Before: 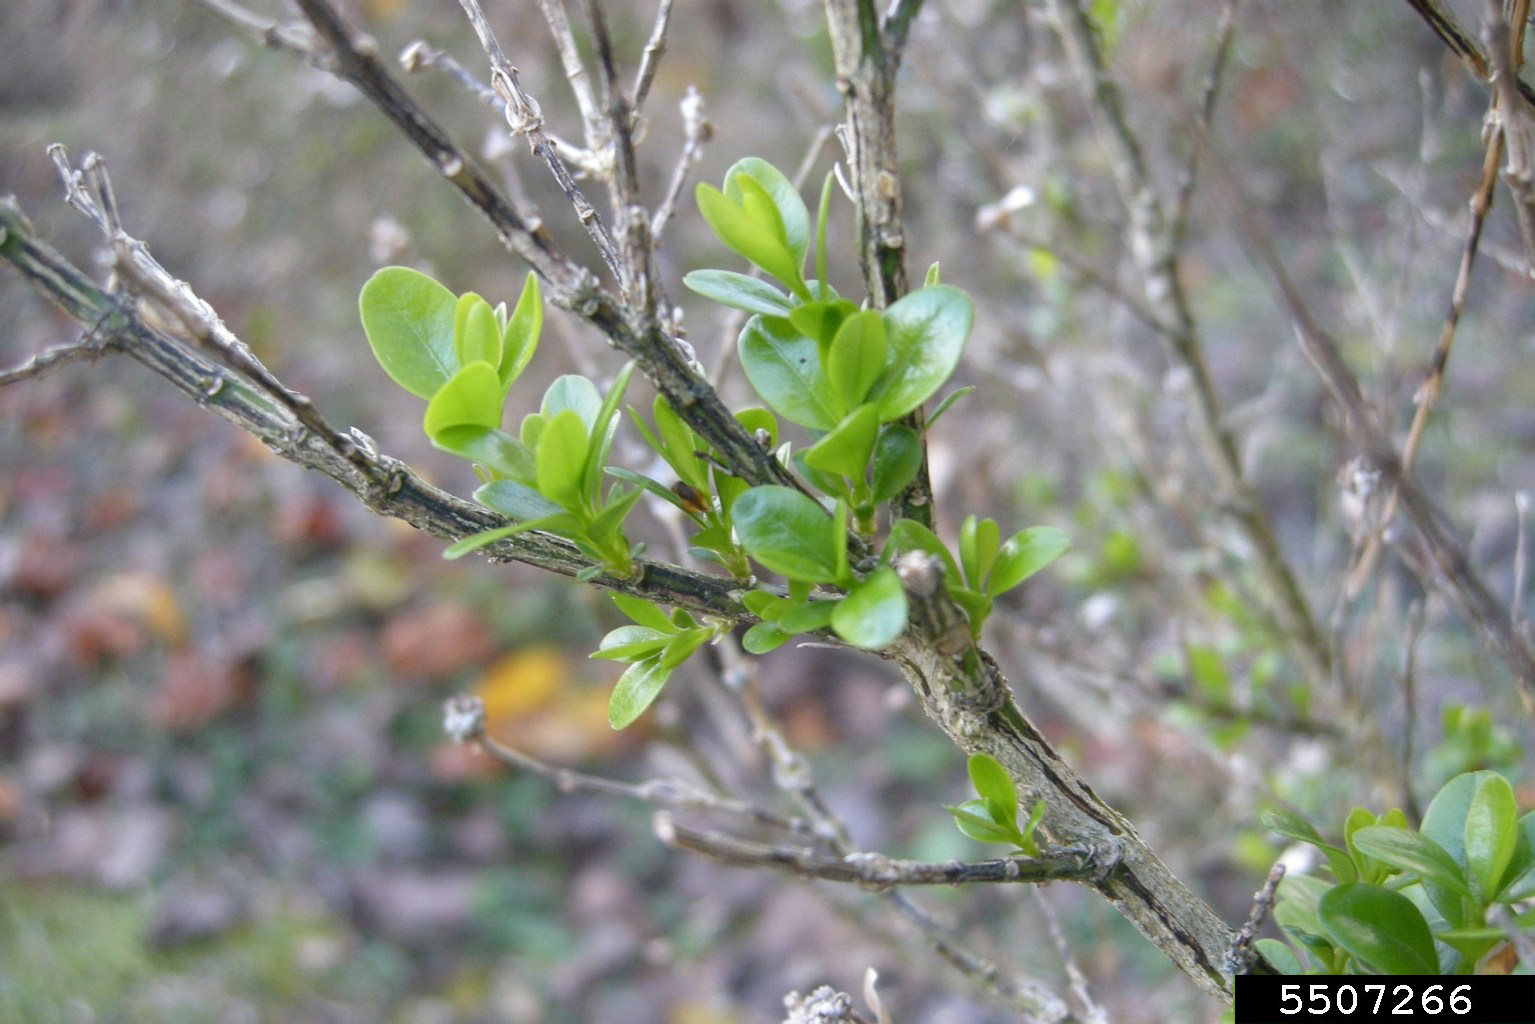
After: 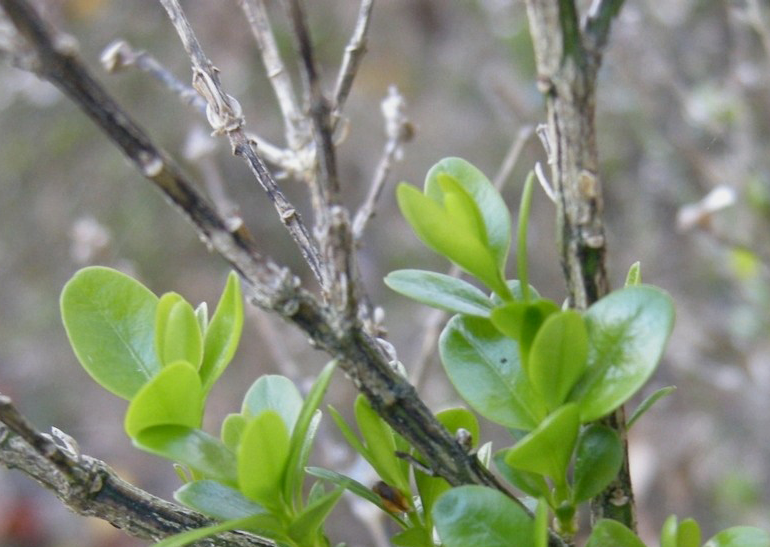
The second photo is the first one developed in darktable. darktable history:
crop: left 19.535%, right 30.264%, bottom 46.559%
shadows and highlights: shadows 25.41, highlights -23.22
exposure: black level correction 0.001, exposure -0.2 EV, compensate highlight preservation false
